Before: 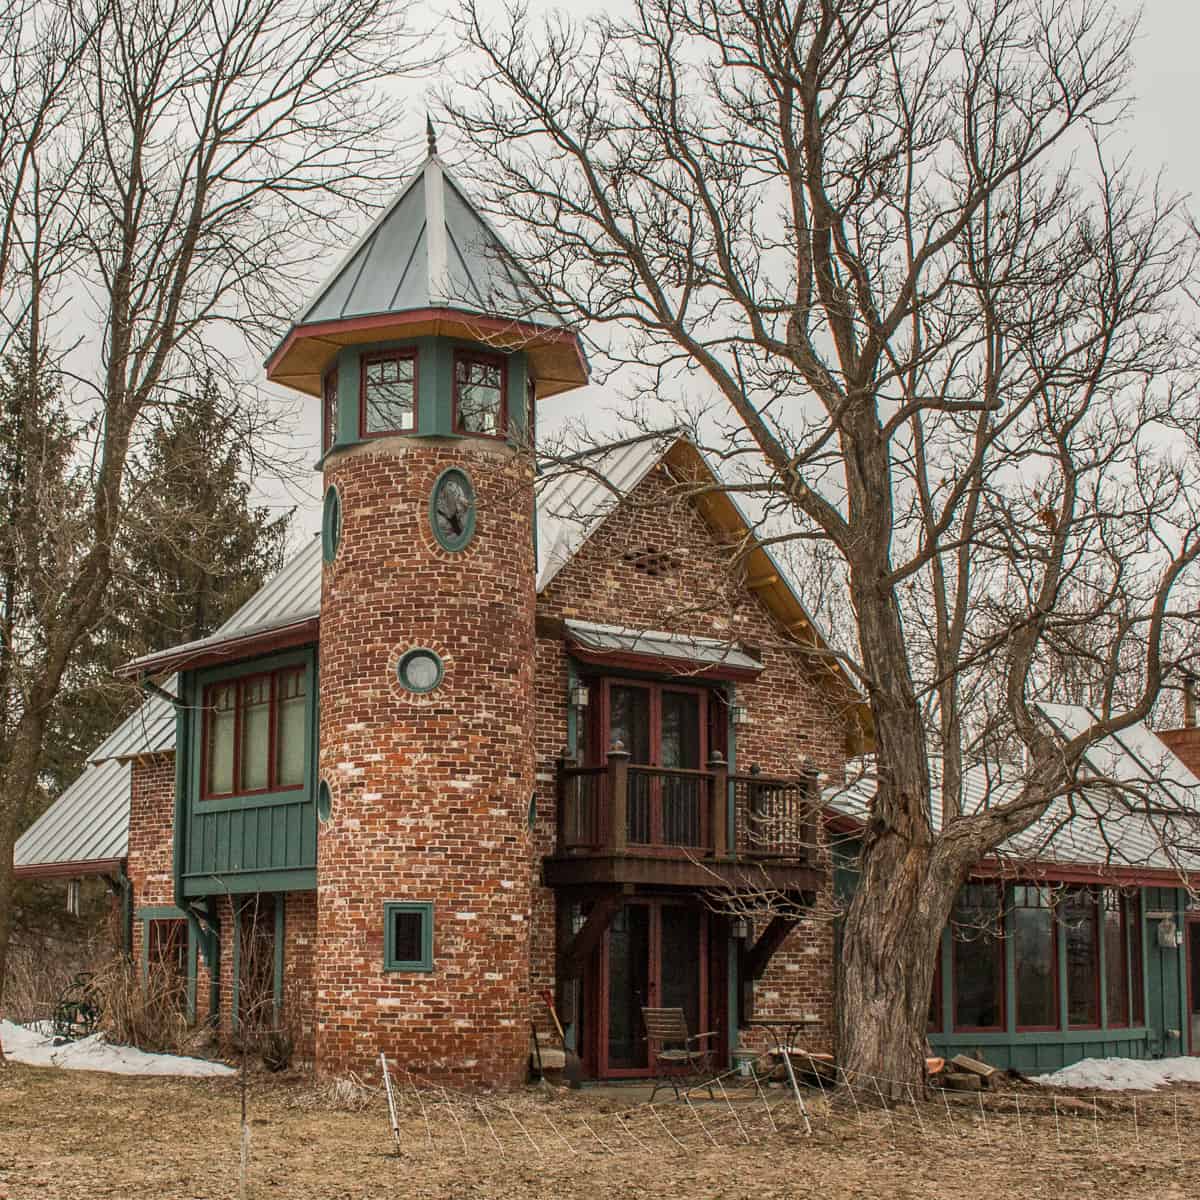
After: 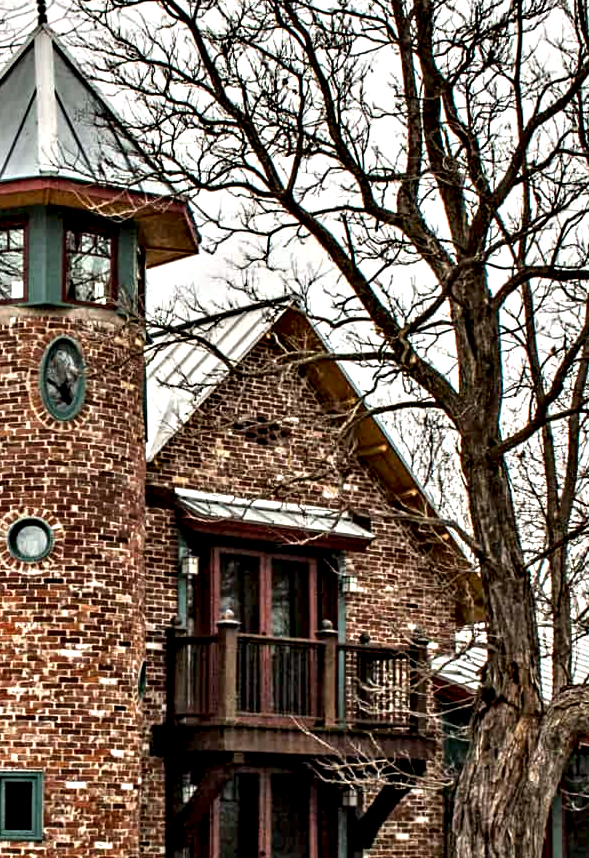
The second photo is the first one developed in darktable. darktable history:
crop: left 32.517%, top 10.933%, right 18.369%, bottom 17.488%
contrast equalizer: y [[0.48, 0.654, 0.731, 0.706, 0.772, 0.382], [0.55 ×6], [0 ×6], [0 ×6], [0 ×6]]
